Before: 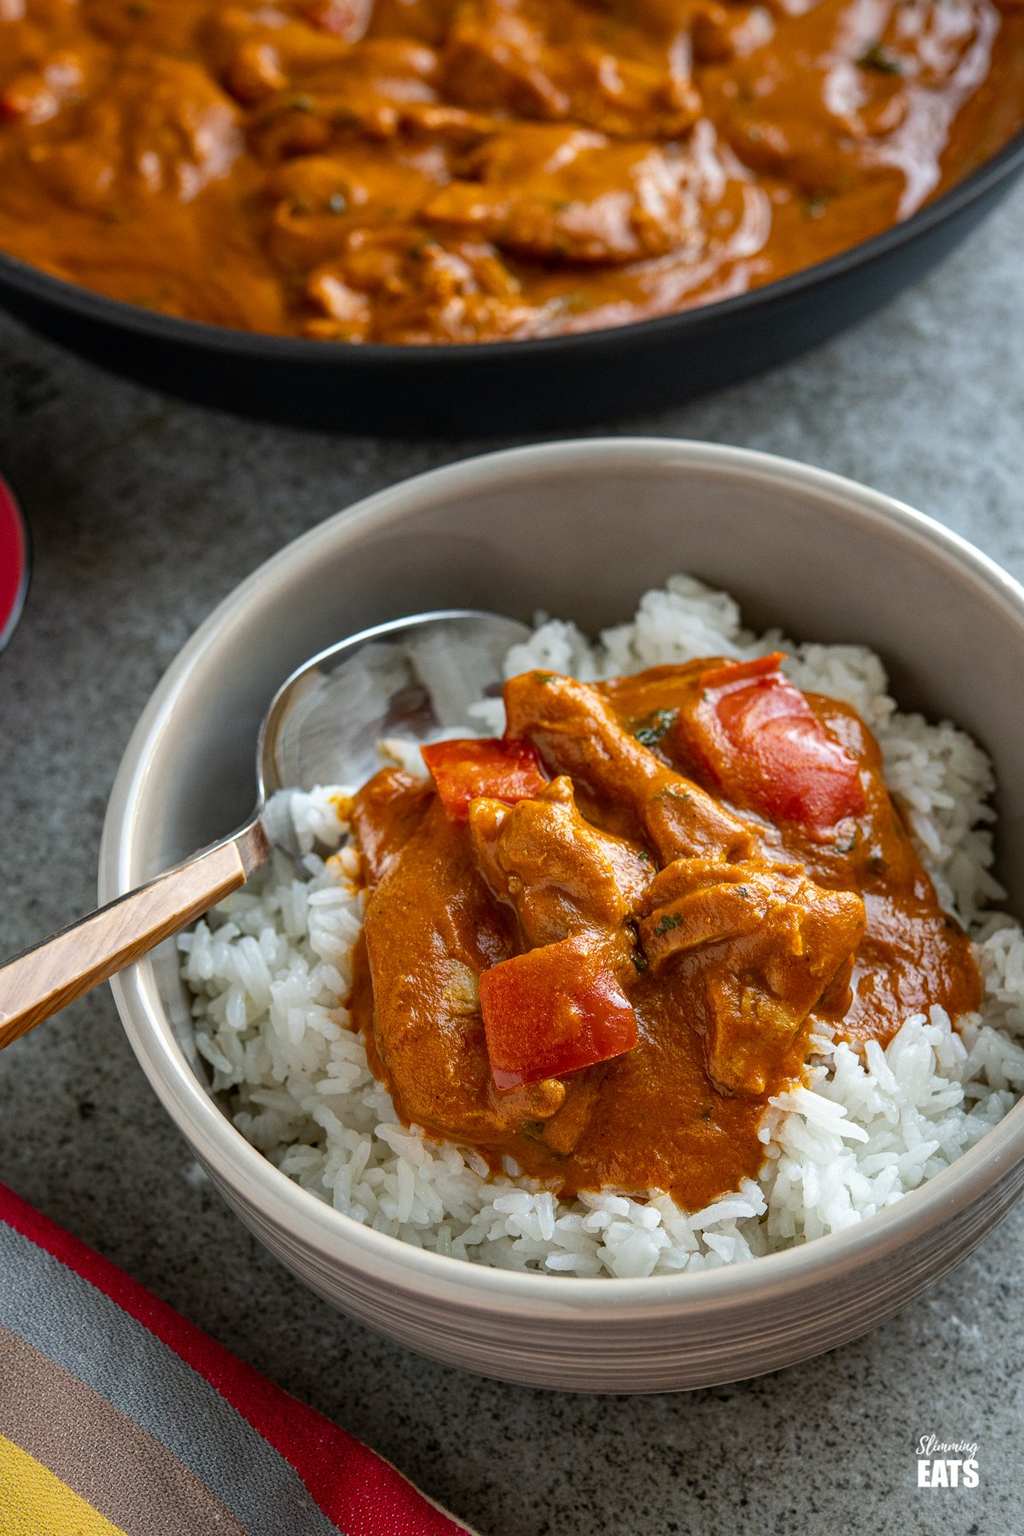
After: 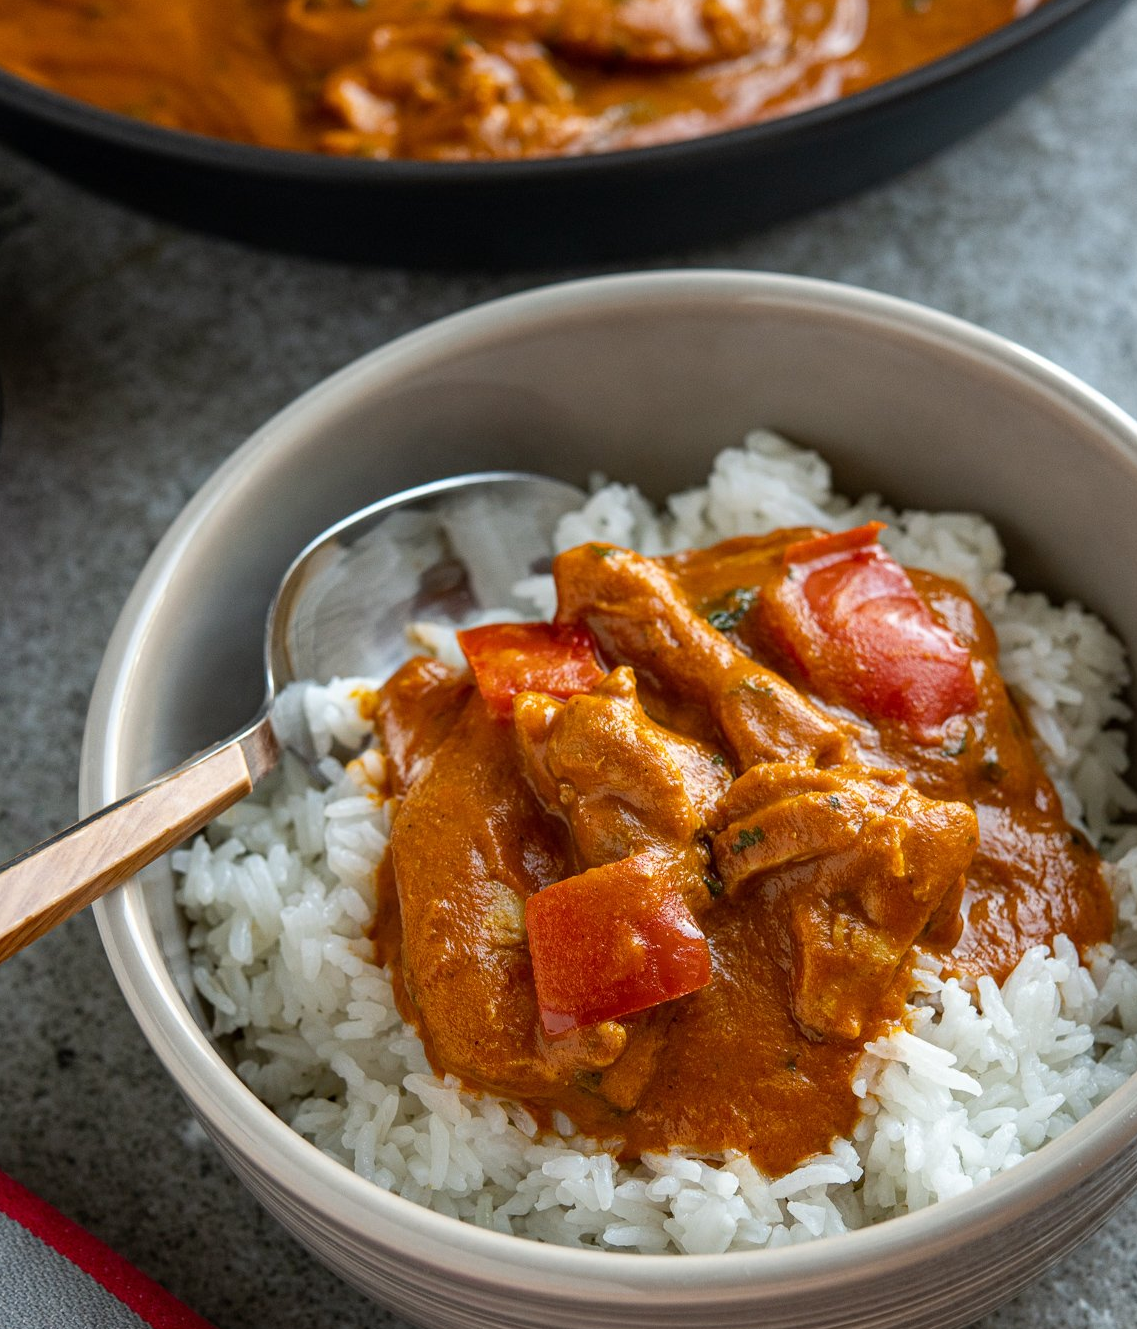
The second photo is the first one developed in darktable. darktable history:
crop and rotate: left 3.017%, top 13.536%, right 2.197%, bottom 12.579%
